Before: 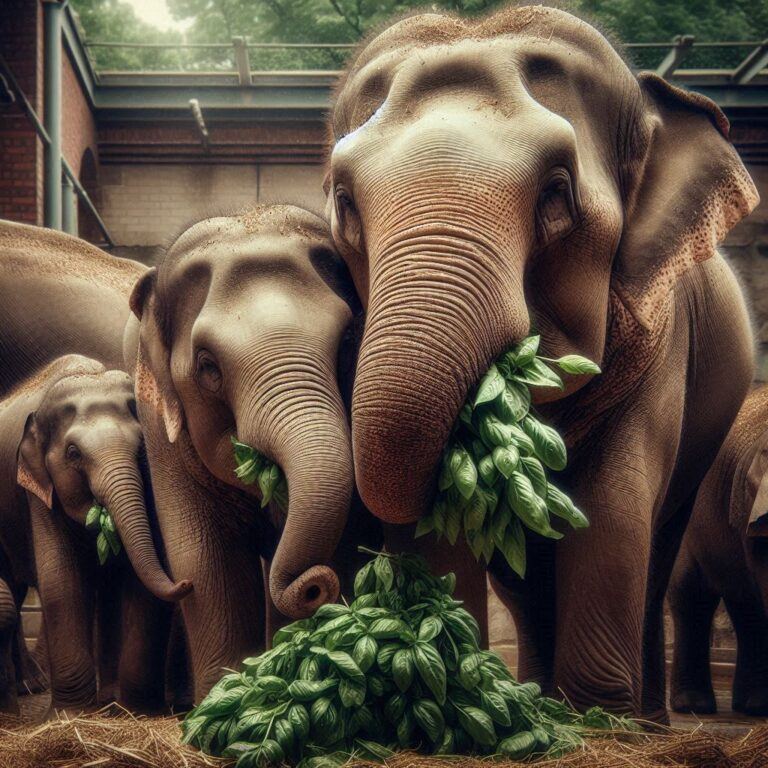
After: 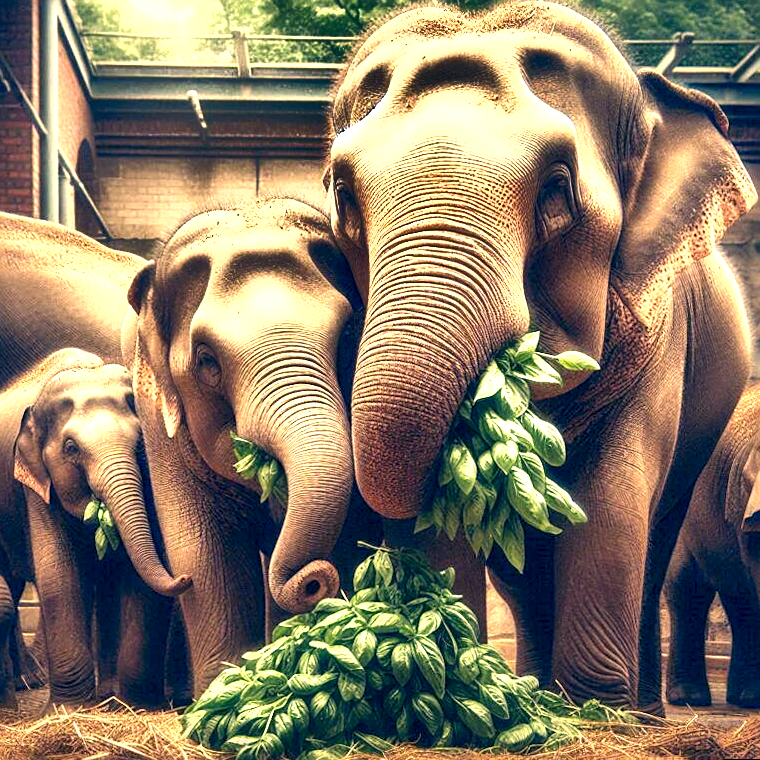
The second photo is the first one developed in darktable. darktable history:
color correction: highlights a* 10.32, highlights b* 14.66, shadows a* -9.59, shadows b* -15.02
shadows and highlights: white point adjustment 0.1, highlights -70, soften with gaussian
rotate and perspective: rotation 0.174°, lens shift (vertical) 0.013, lens shift (horizontal) 0.019, shear 0.001, automatic cropping original format, crop left 0.007, crop right 0.991, crop top 0.016, crop bottom 0.997
sharpen: on, module defaults
exposure: black level correction 0.001, exposure 1.646 EV, compensate exposure bias true, compensate highlight preservation false
